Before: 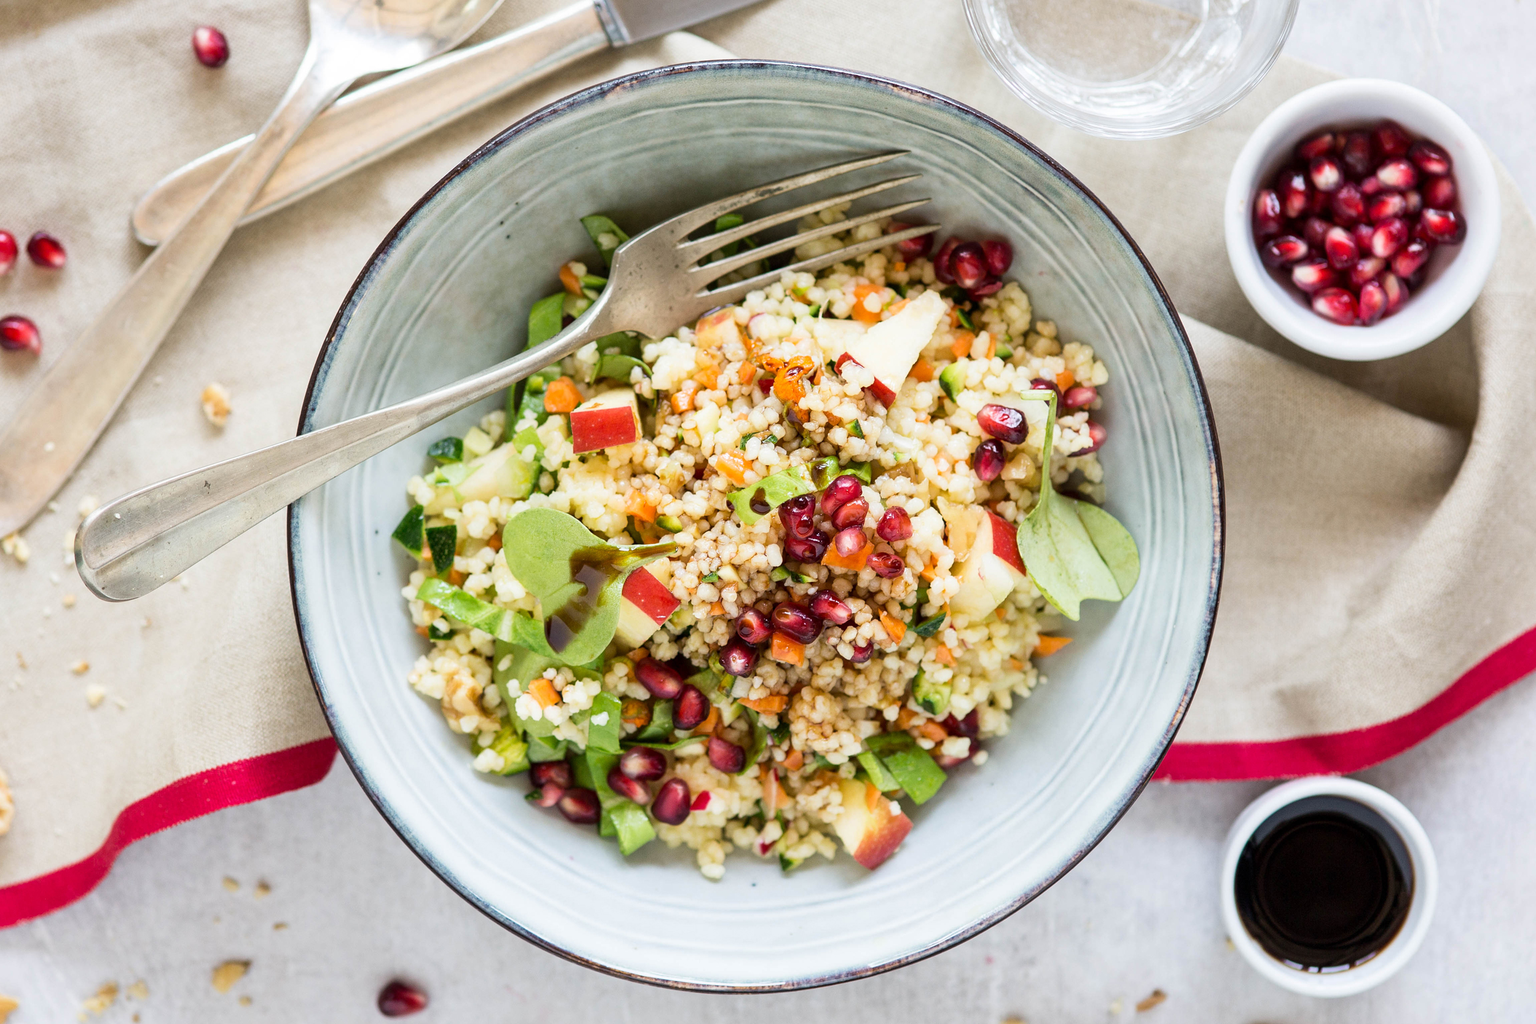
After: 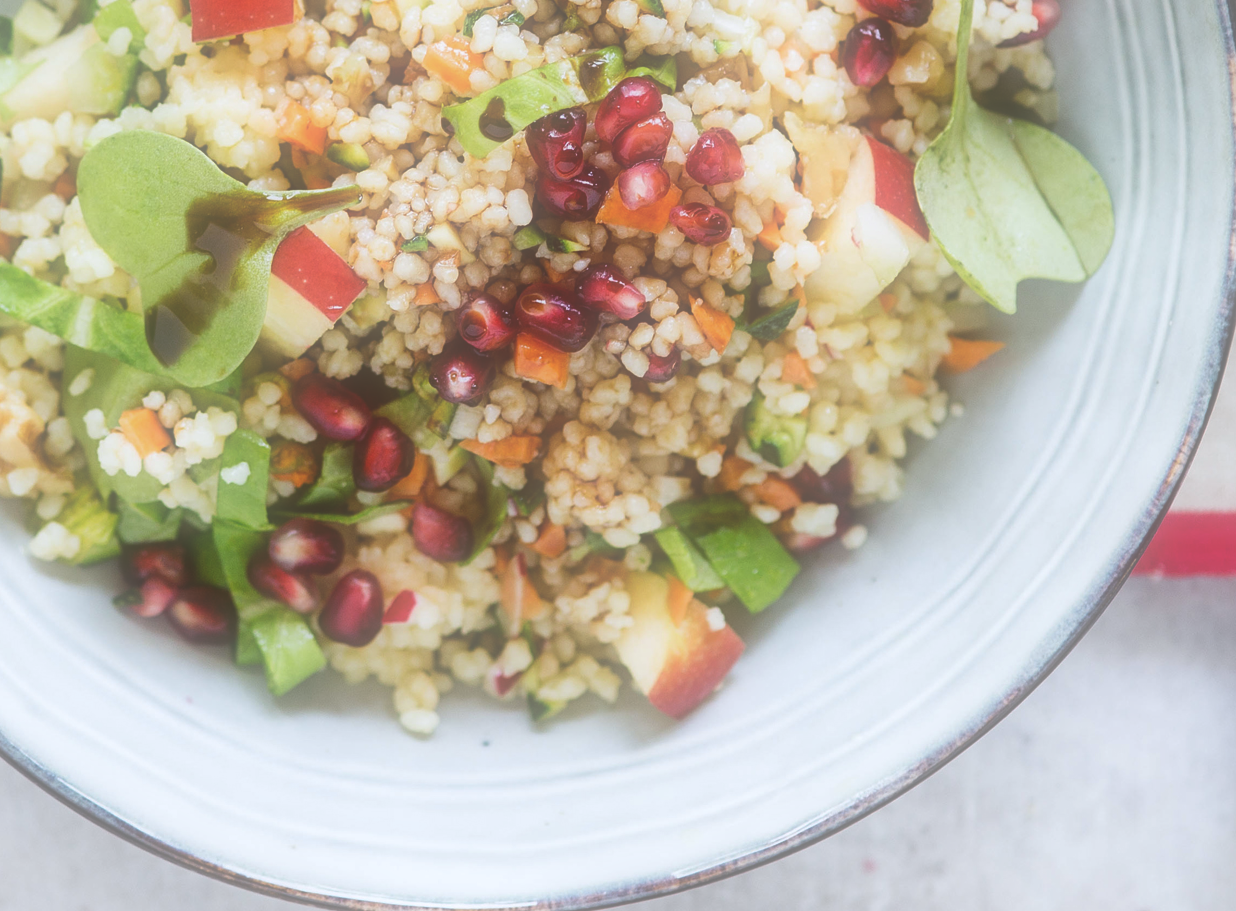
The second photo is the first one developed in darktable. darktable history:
white balance: red 0.98, blue 1.034
shadows and highlights: shadows 25, highlights -25
soften: size 60.24%, saturation 65.46%, brightness 0.506 EV, mix 25.7%
crop: left 29.672%, top 41.786%, right 20.851%, bottom 3.487%
